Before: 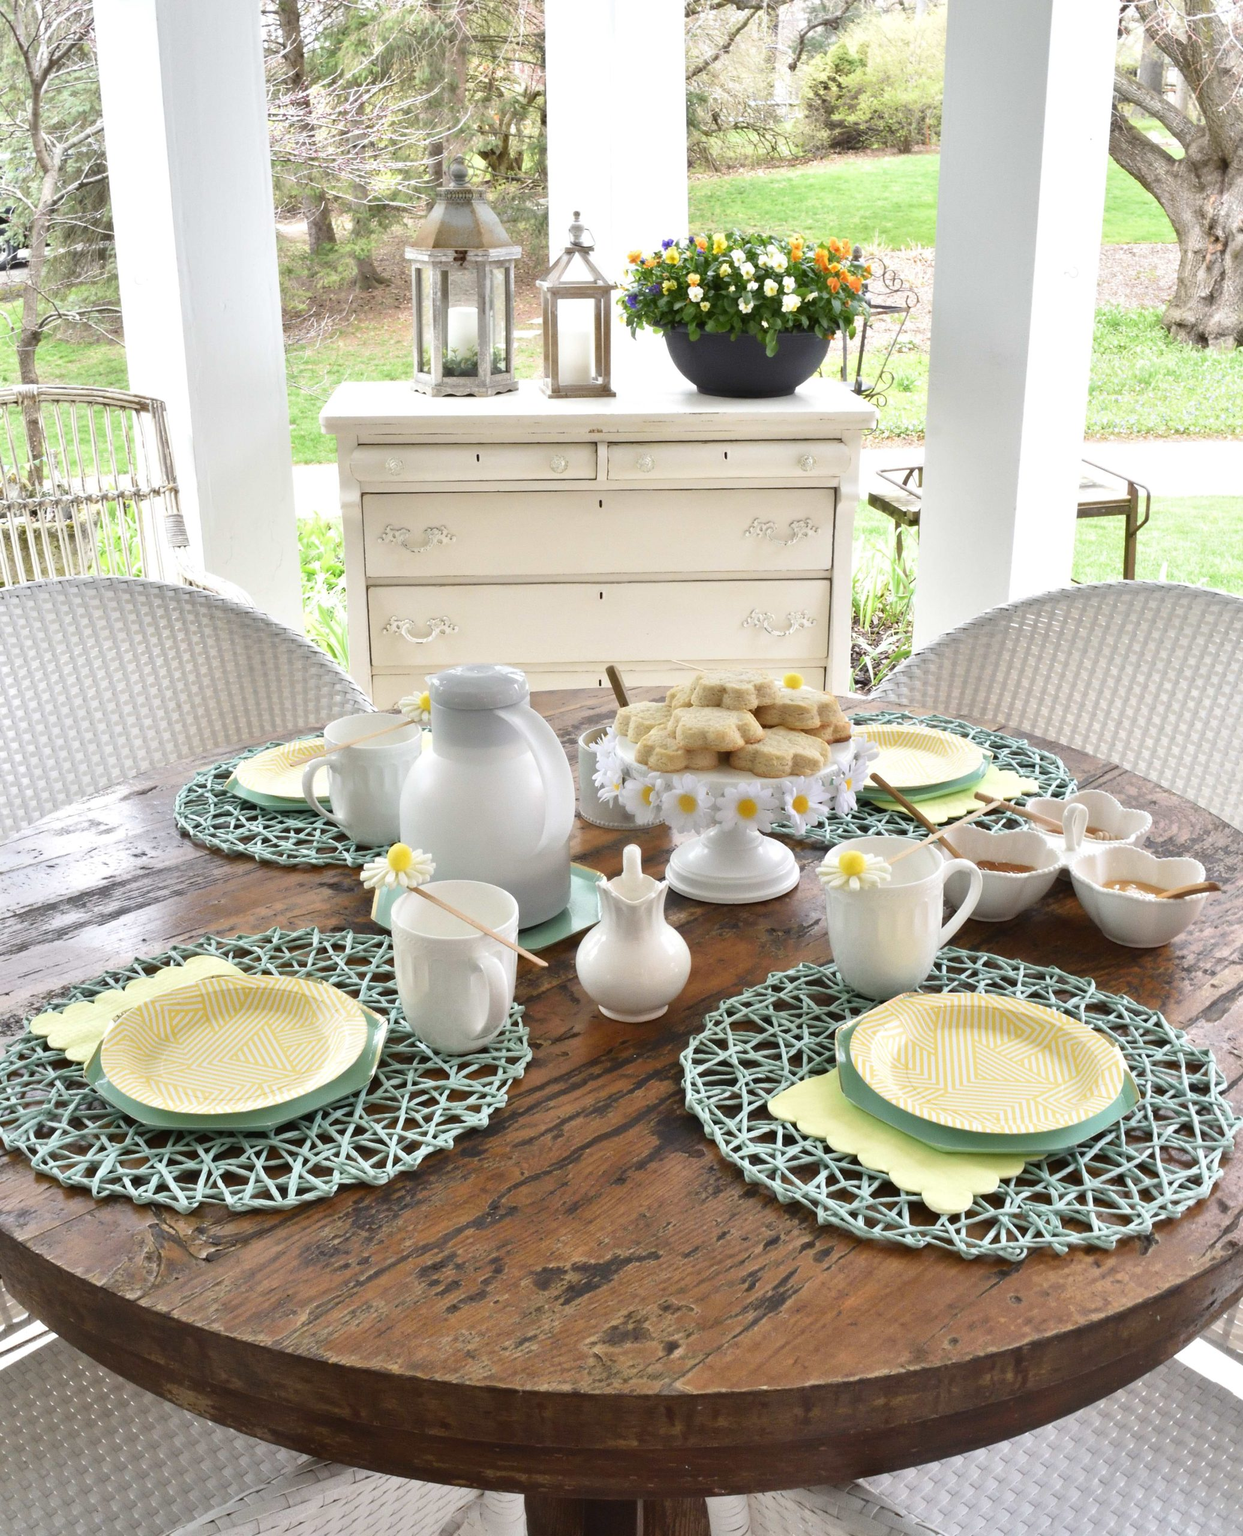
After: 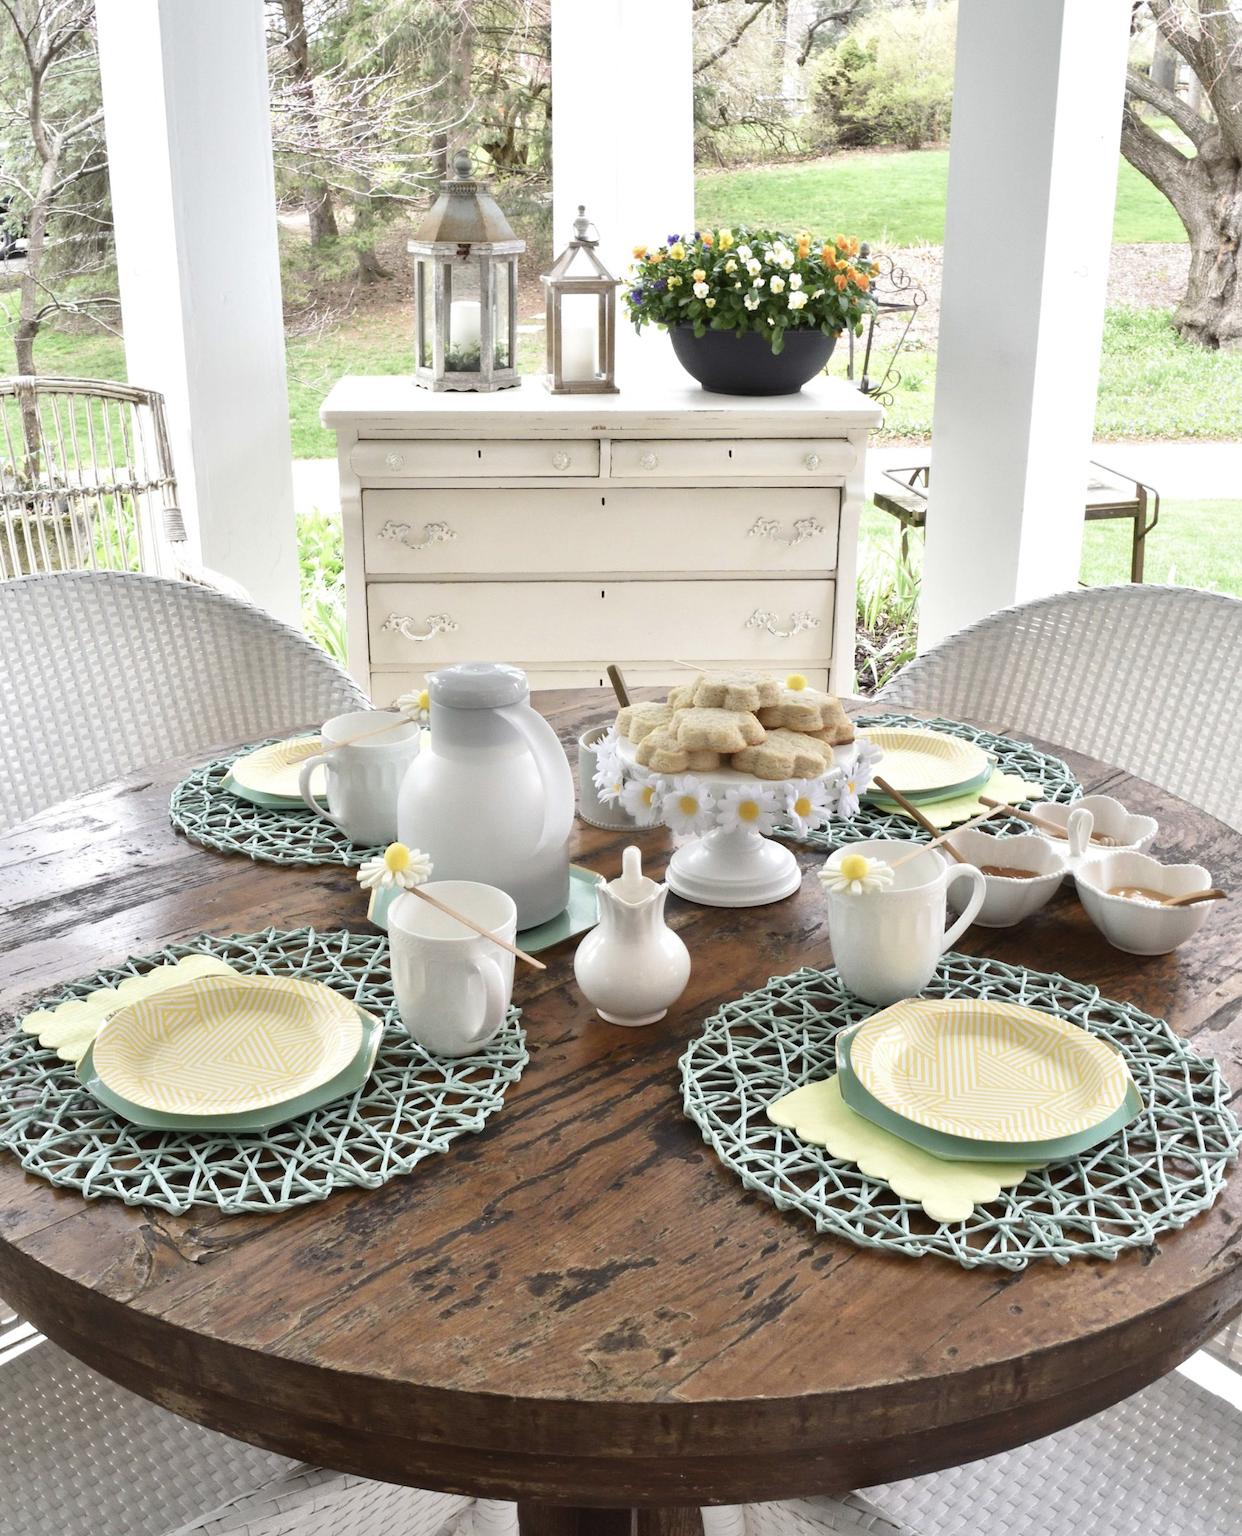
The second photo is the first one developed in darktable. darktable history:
contrast brightness saturation: contrast 0.06, brightness -0.01, saturation -0.23
crop and rotate: angle -0.5°
